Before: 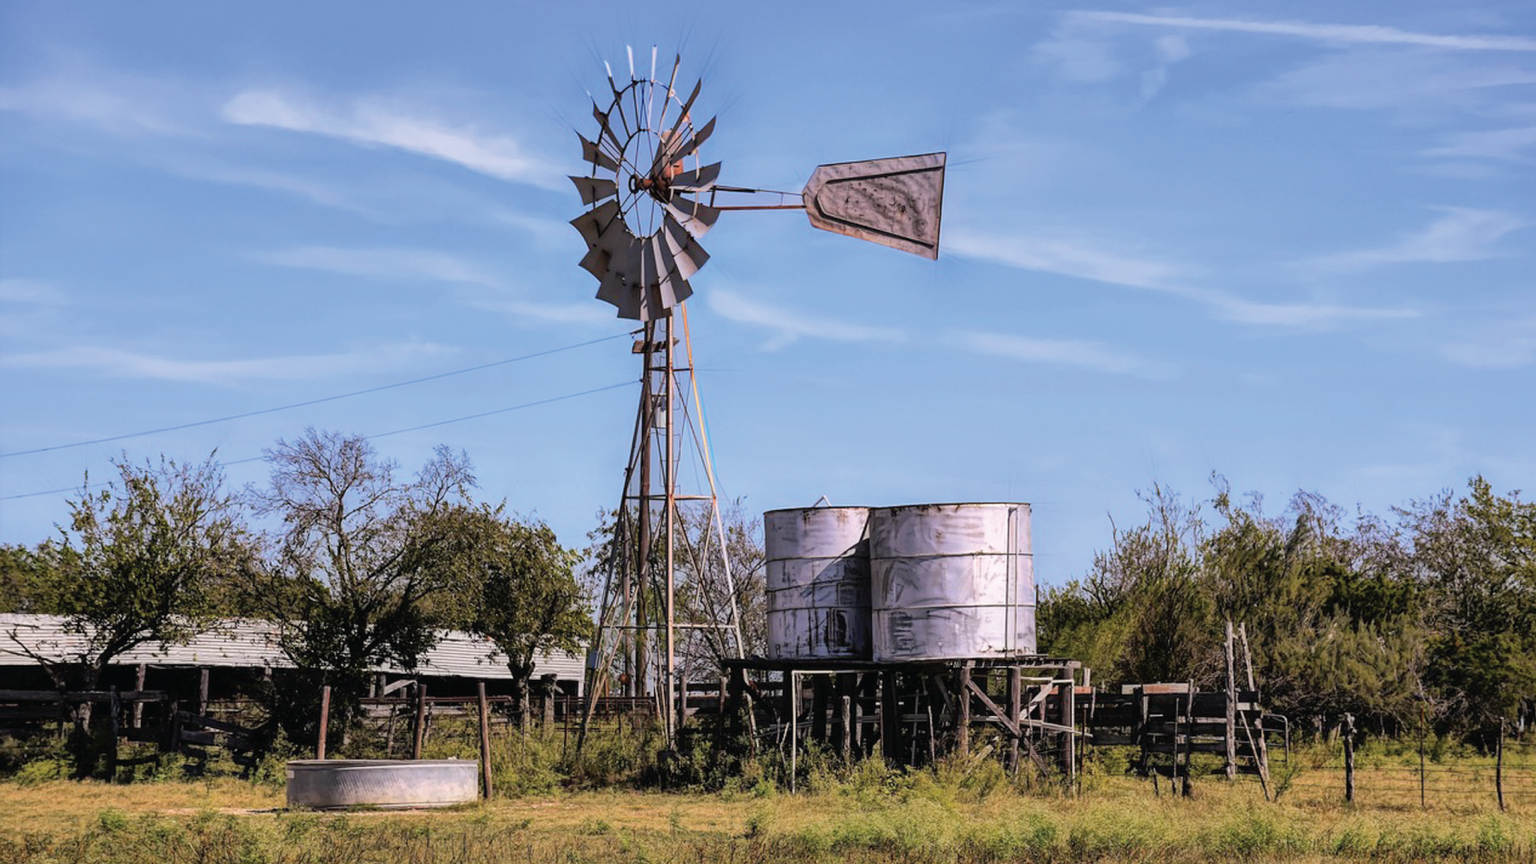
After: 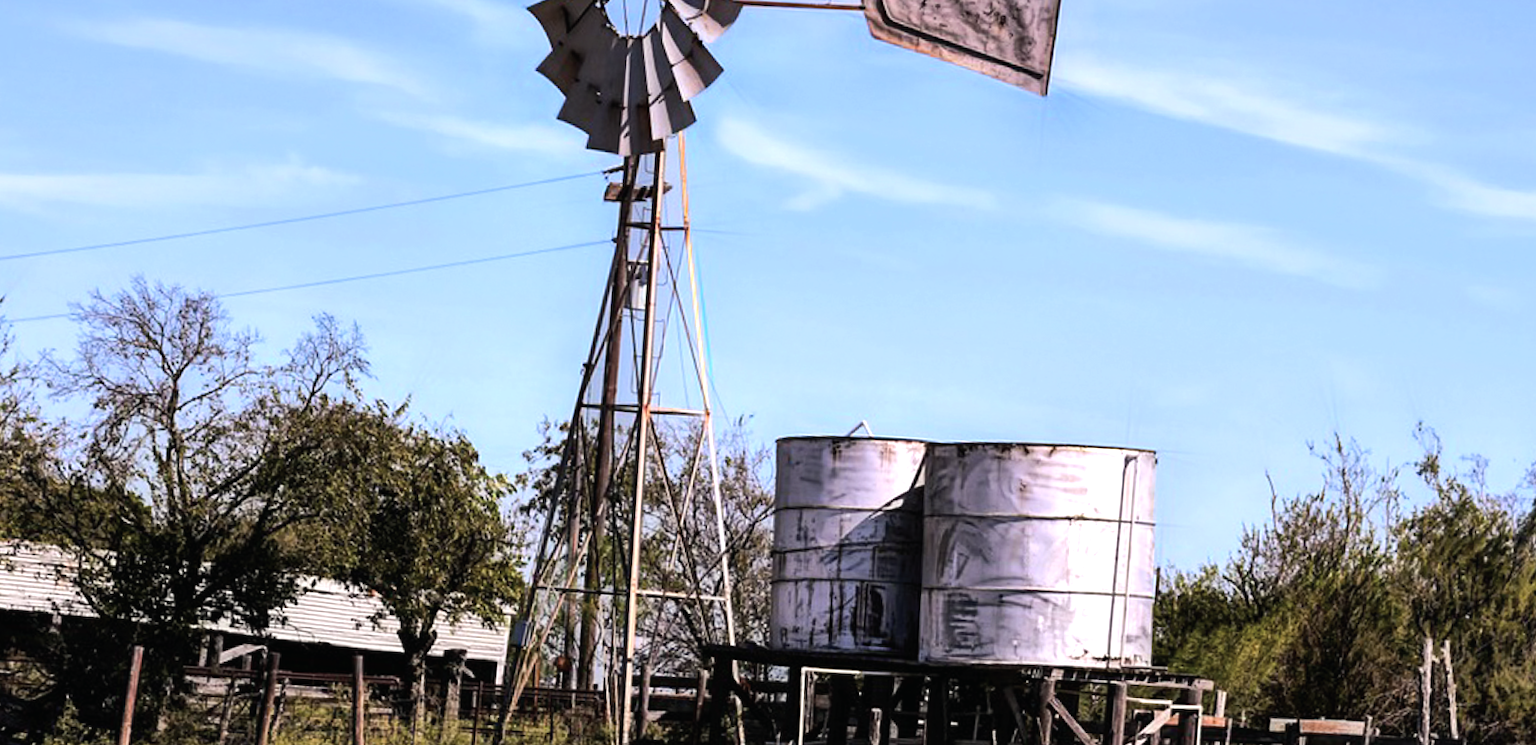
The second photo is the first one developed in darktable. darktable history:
crop and rotate: angle -3.73°, left 9.885%, top 20.694%, right 12.008%, bottom 11.939%
tone equalizer: -8 EV -0.776 EV, -7 EV -0.699 EV, -6 EV -0.612 EV, -5 EV -0.373 EV, -3 EV 0.396 EV, -2 EV 0.6 EV, -1 EV 0.681 EV, +0 EV 0.741 EV, edges refinement/feathering 500, mask exposure compensation -1.57 EV, preserve details no
